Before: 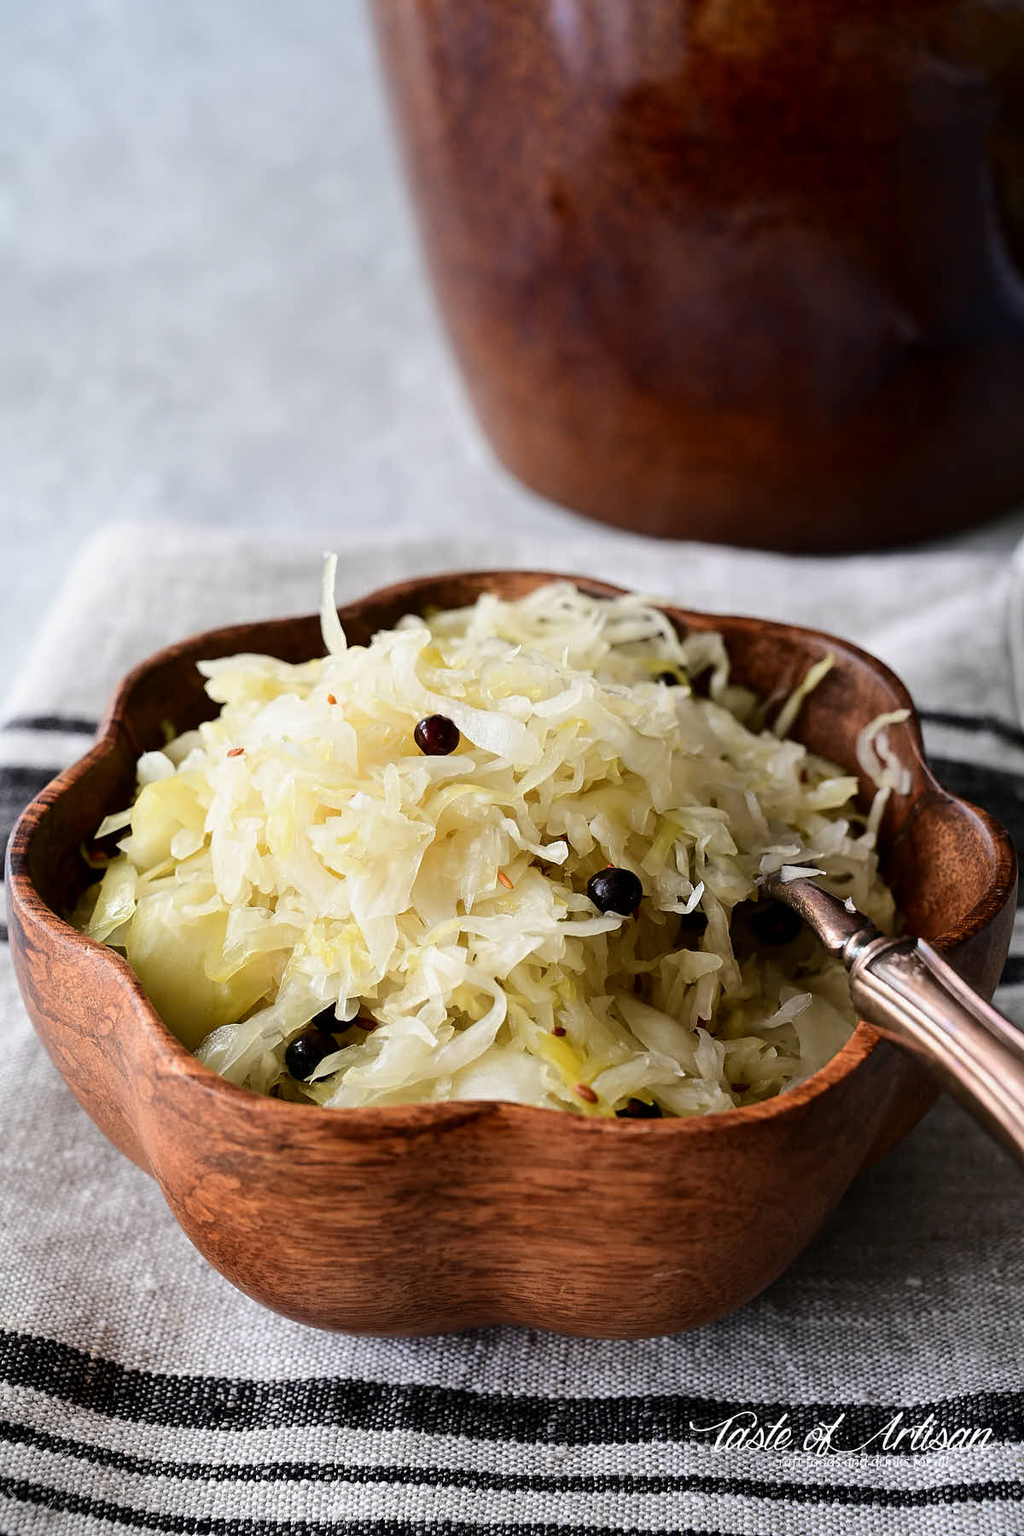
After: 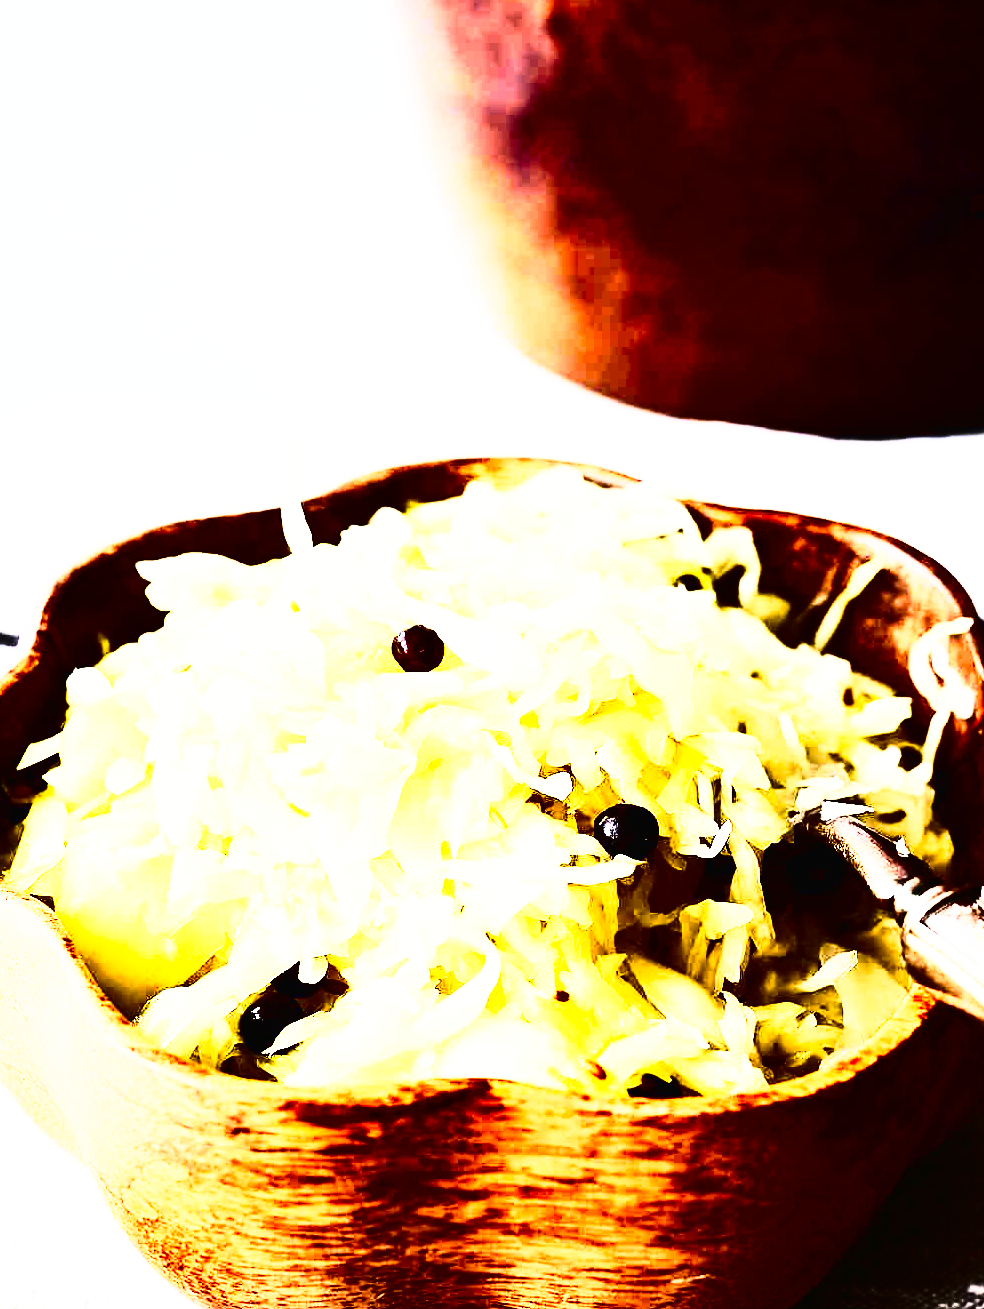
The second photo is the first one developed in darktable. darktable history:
crop: left 7.856%, top 11.836%, right 10.12%, bottom 15.387%
contrast brightness saturation: contrast 0.13, brightness -0.24, saturation 0.14
exposure: black level correction 0.001, exposure 0.5 EV, compensate exposure bias true, compensate highlight preservation false
rgb curve: curves: ch0 [(0, 0) (0.21, 0.15) (0.24, 0.21) (0.5, 0.75) (0.75, 0.96) (0.89, 0.99) (1, 1)]; ch1 [(0, 0.02) (0.21, 0.13) (0.25, 0.2) (0.5, 0.67) (0.75, 0.9) (0.89, 0.97) (1, 1)]; ch2 [(0, 0.02) (0.21, 0.13) (0.25, 0.2) (0.5, 0.67) (0.75, 0.9) (0.89, 0.97) (1, 1)], compensate middle gray true
tone curve: curves: ch0 [(0, 0.013) (0.198, 0.175) (0.512, 0.582) (0.625, 0.754) (0.81, 0.934) (1, 1)], color space Lab, linked channels, preserve colors none
base curve: curves: ch0 [(0, 0) (0.026, 0.03) (0.109, 0.232) (0.351, 0.748) (0.669, 0.968) (1, 1)], preserve colors none
white balance: emerald 1
